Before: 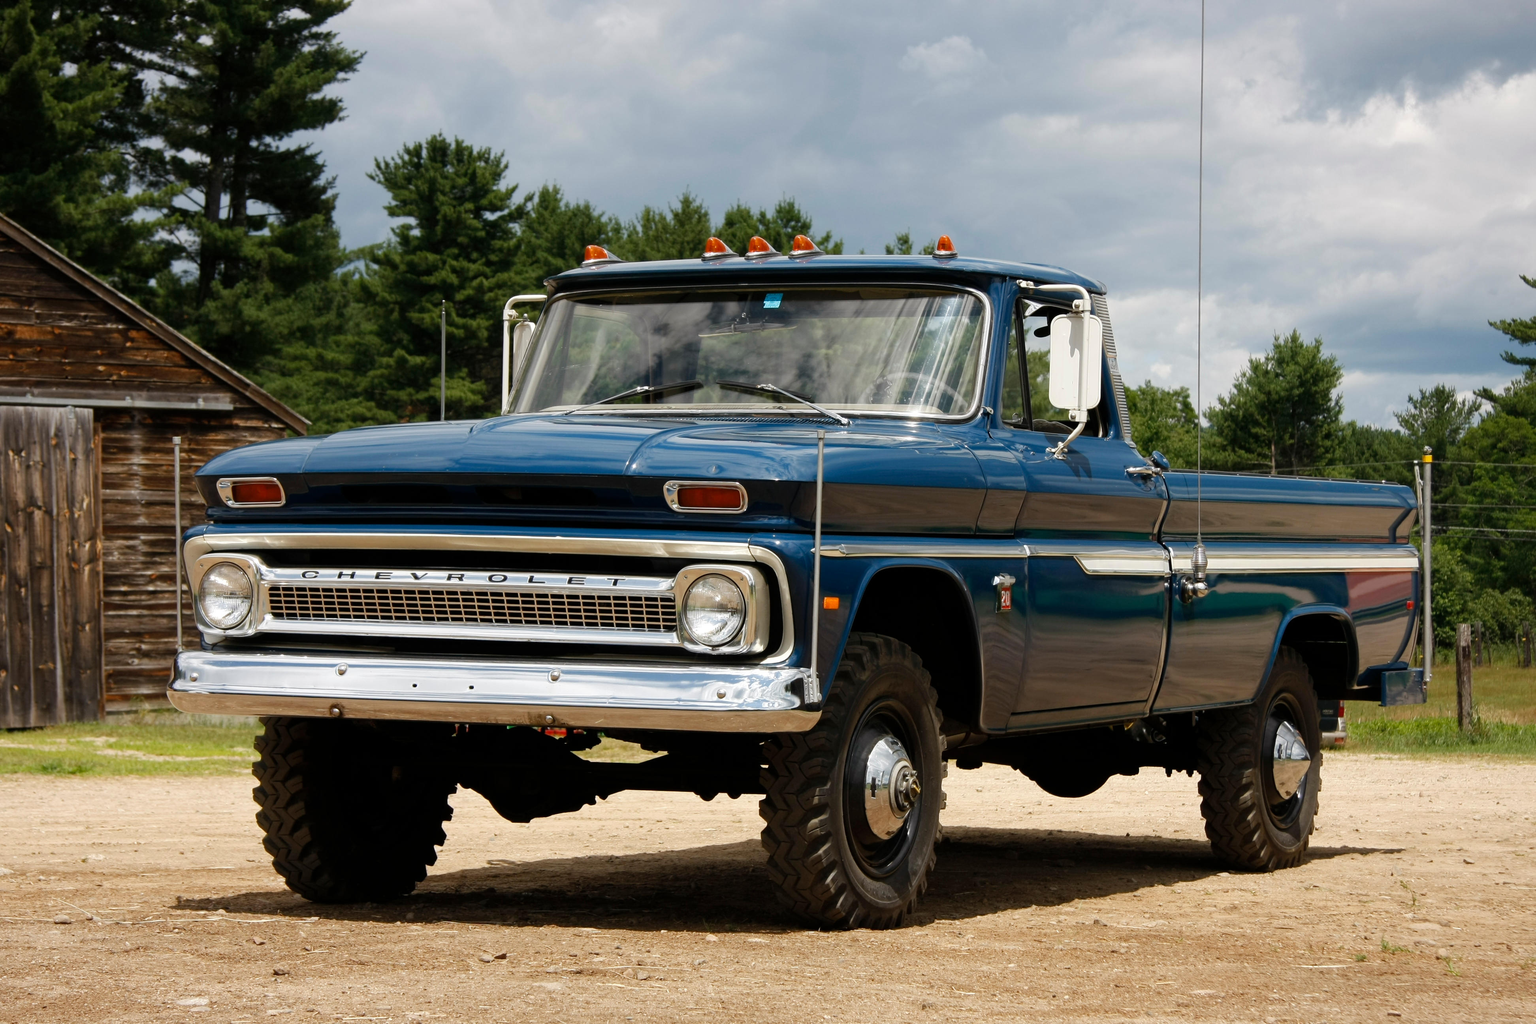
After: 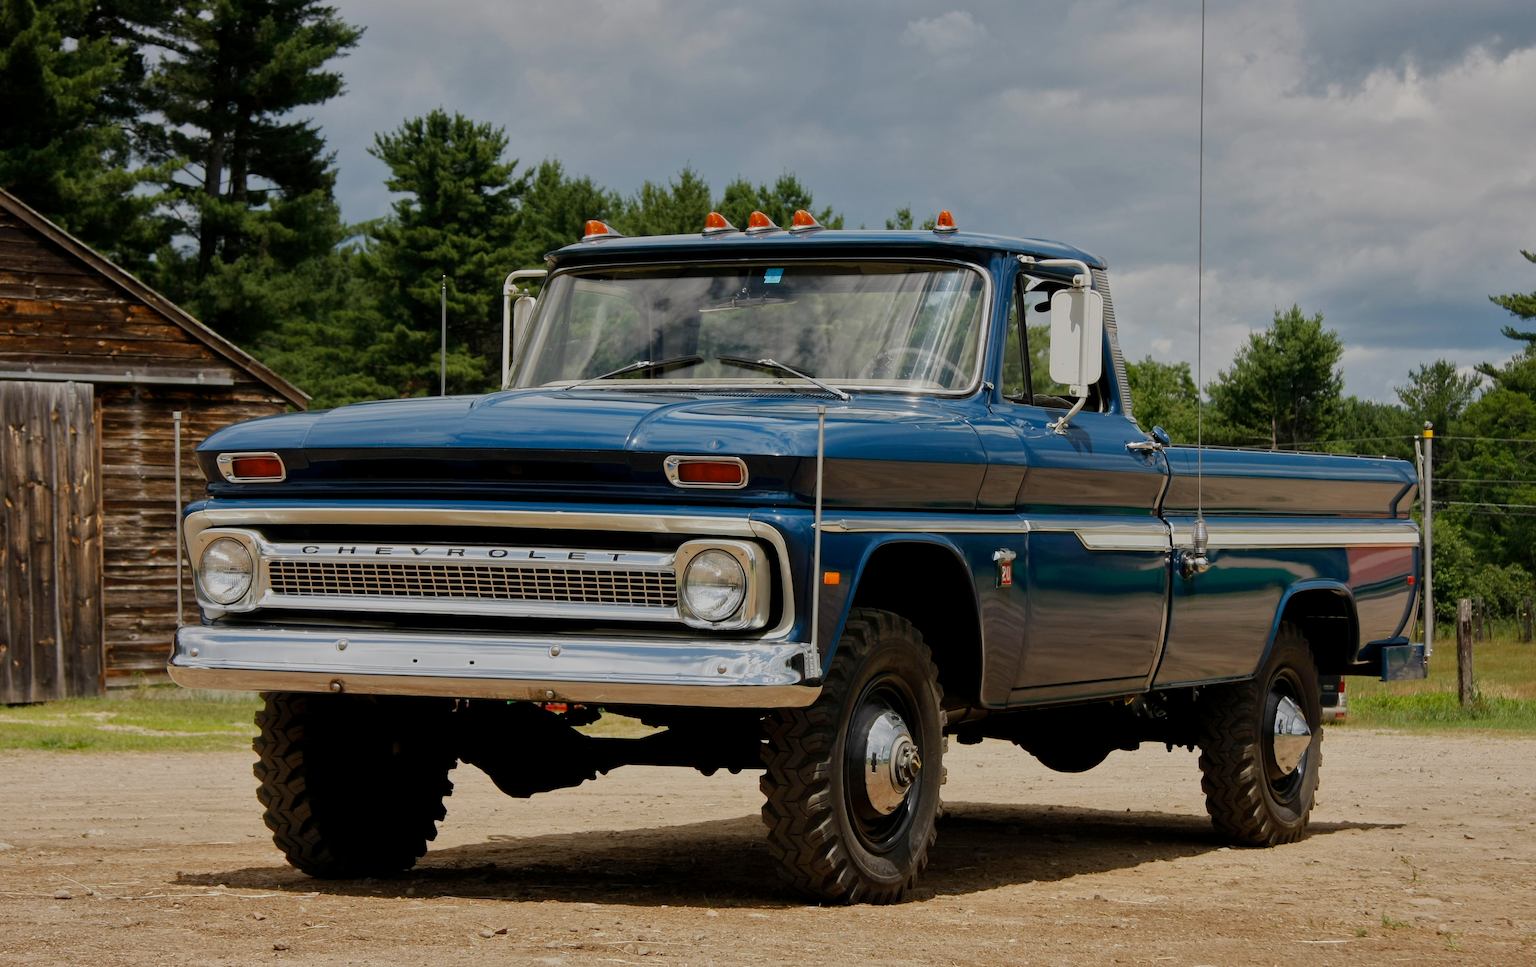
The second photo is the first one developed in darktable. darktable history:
crop and rotate: top 2.479%, bottom 3.018%
tone equalizer: -8 EV -0.002 EV, -7 EV 0.005 EV, -6 EV -0.008 EV, -5 EV 0.007 EV, -4 EV -0.042 EV, -3 EV -0.233 EV, -2 EV -0.662 EV, -1 EV -0.983 EV, +0 EV -0.969 EV, smoothing diameter 2%, edges refinement/feathering 20, mask exposure compensation -1.57 EV, filter diffusion 5
exposure: black level correction 0.001, compensate highlight preservation false
color balance: on, module defaults
